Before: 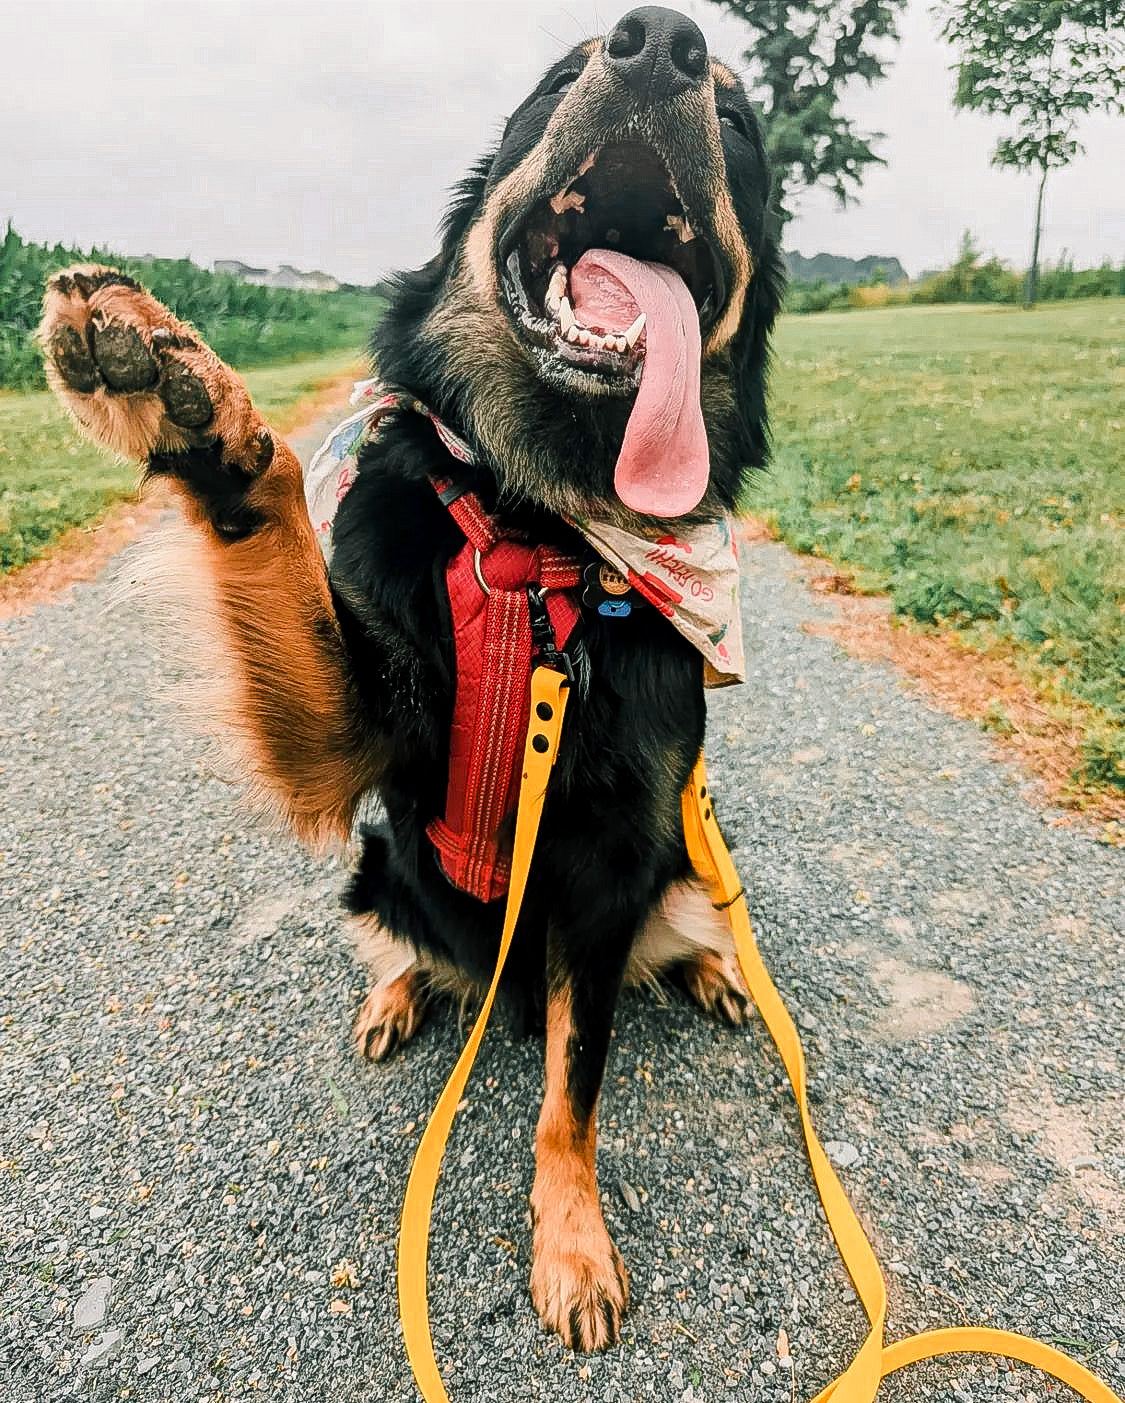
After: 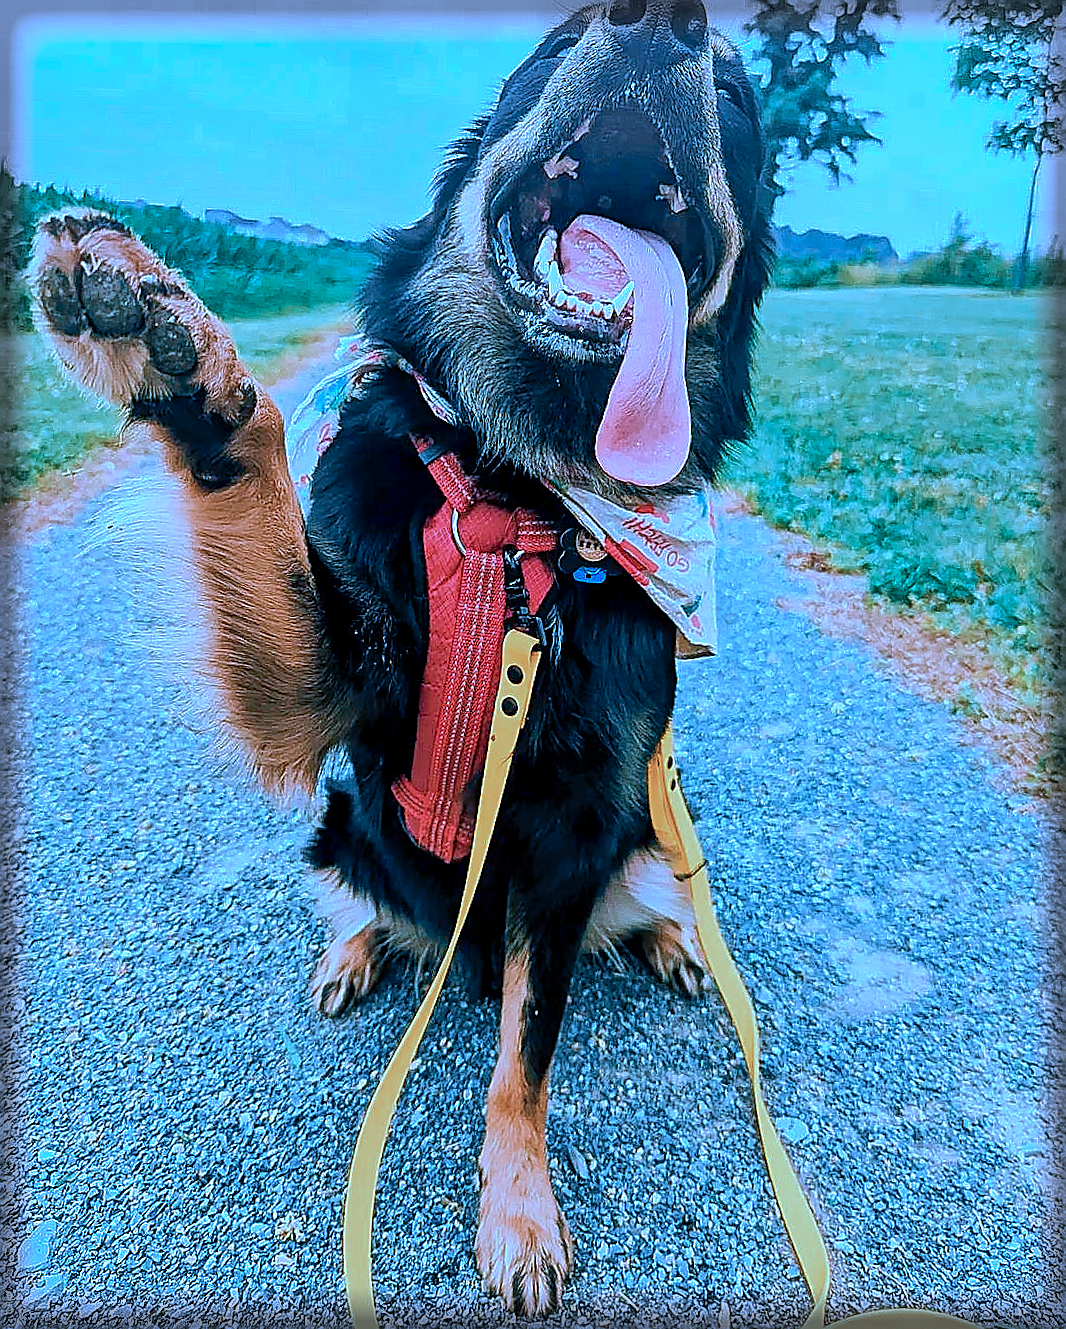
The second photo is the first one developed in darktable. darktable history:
crop and rotate: angle -2.58°
color calibration: illuminant as shot in camera, x 0.461, y 0.418, temperature 2666.75 K
tone equalizer: edges refinement/feathering 500, mask exposure compensation -1.57 EV, preserve details no
shadows and highlights: on, module defaults
vignetting: fall-off start 93.53%, fall-off radius 5.1%, brightness -0.731, saturation -0.481, automatic ratio true, width/height ratio 1.33, shape 0.041
sharpen: radius 1.39, amount 1.239, threshold 0.82
